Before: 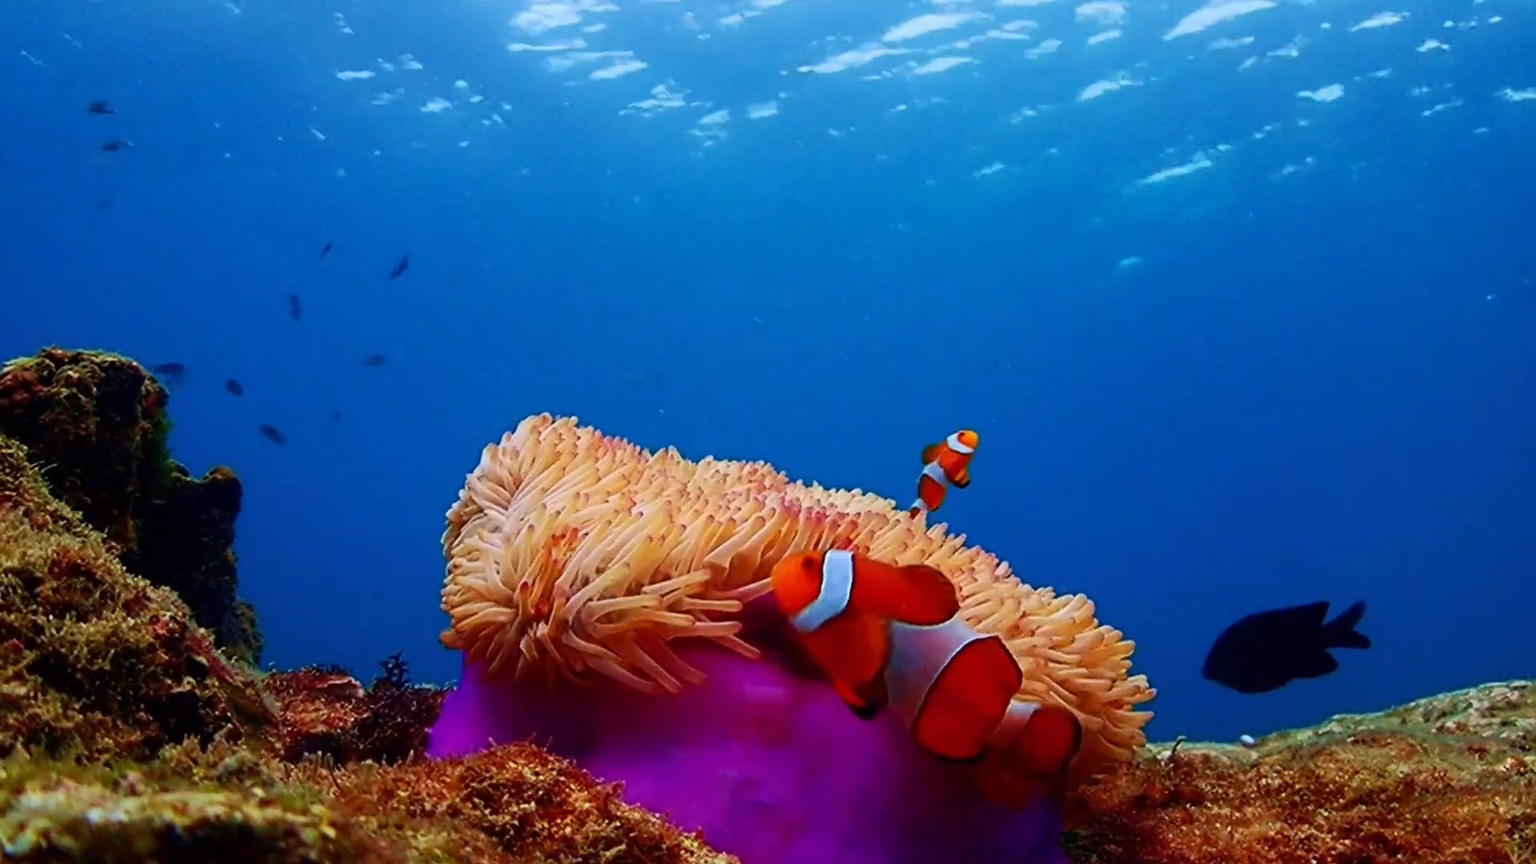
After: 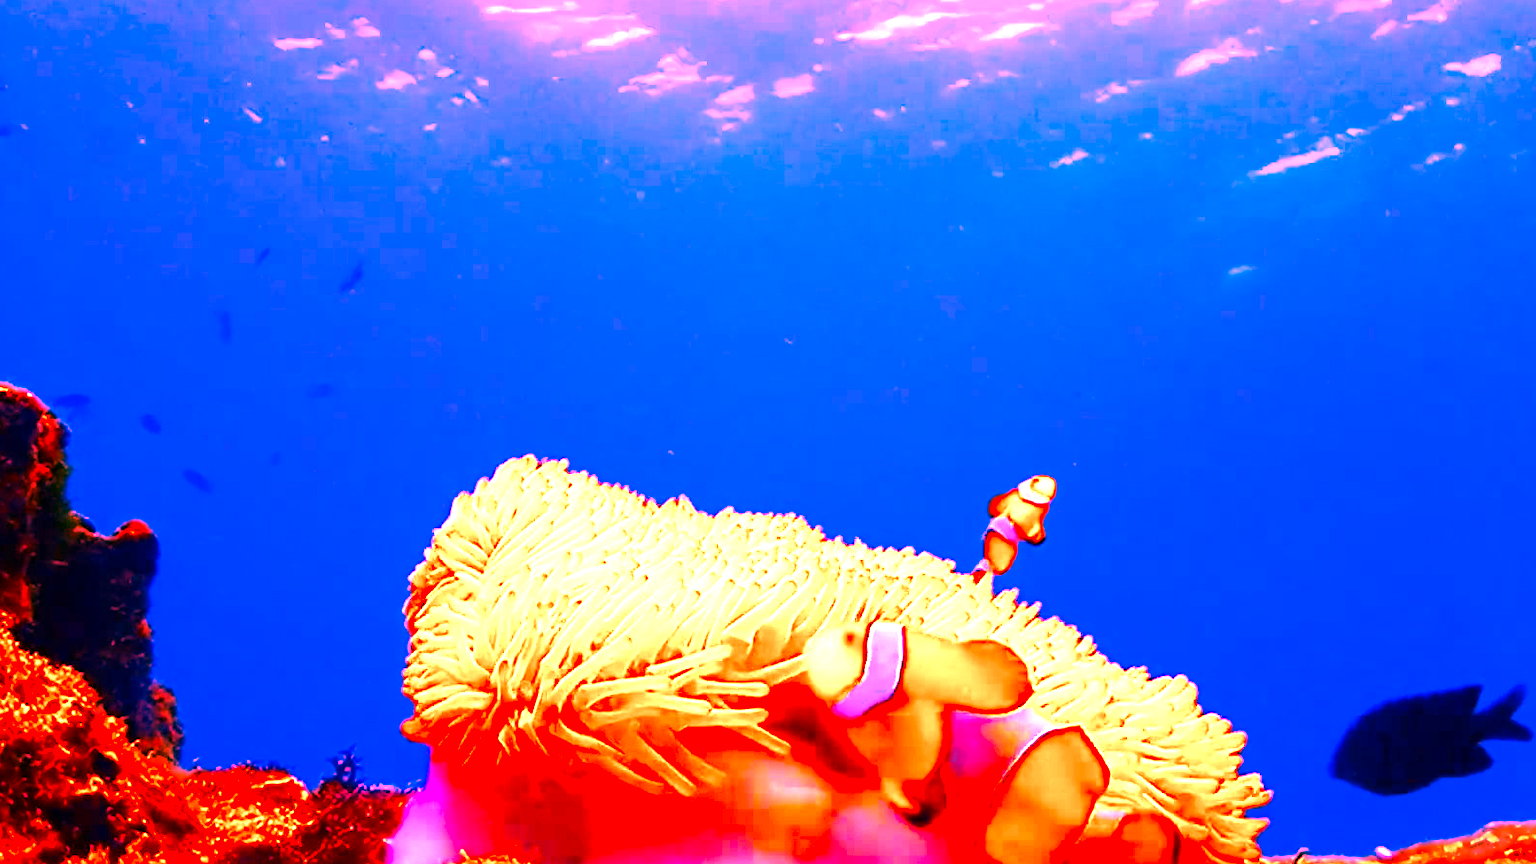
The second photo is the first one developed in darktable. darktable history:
crop and rotate: left 7.196%, top 4.574%, right 10.605%, bottom 13.178%
white balance: red 4.26, blue 1.802
color contrast: green-magenta contrast 1.12, blue-yellow contrast 1.95, unbound 0
